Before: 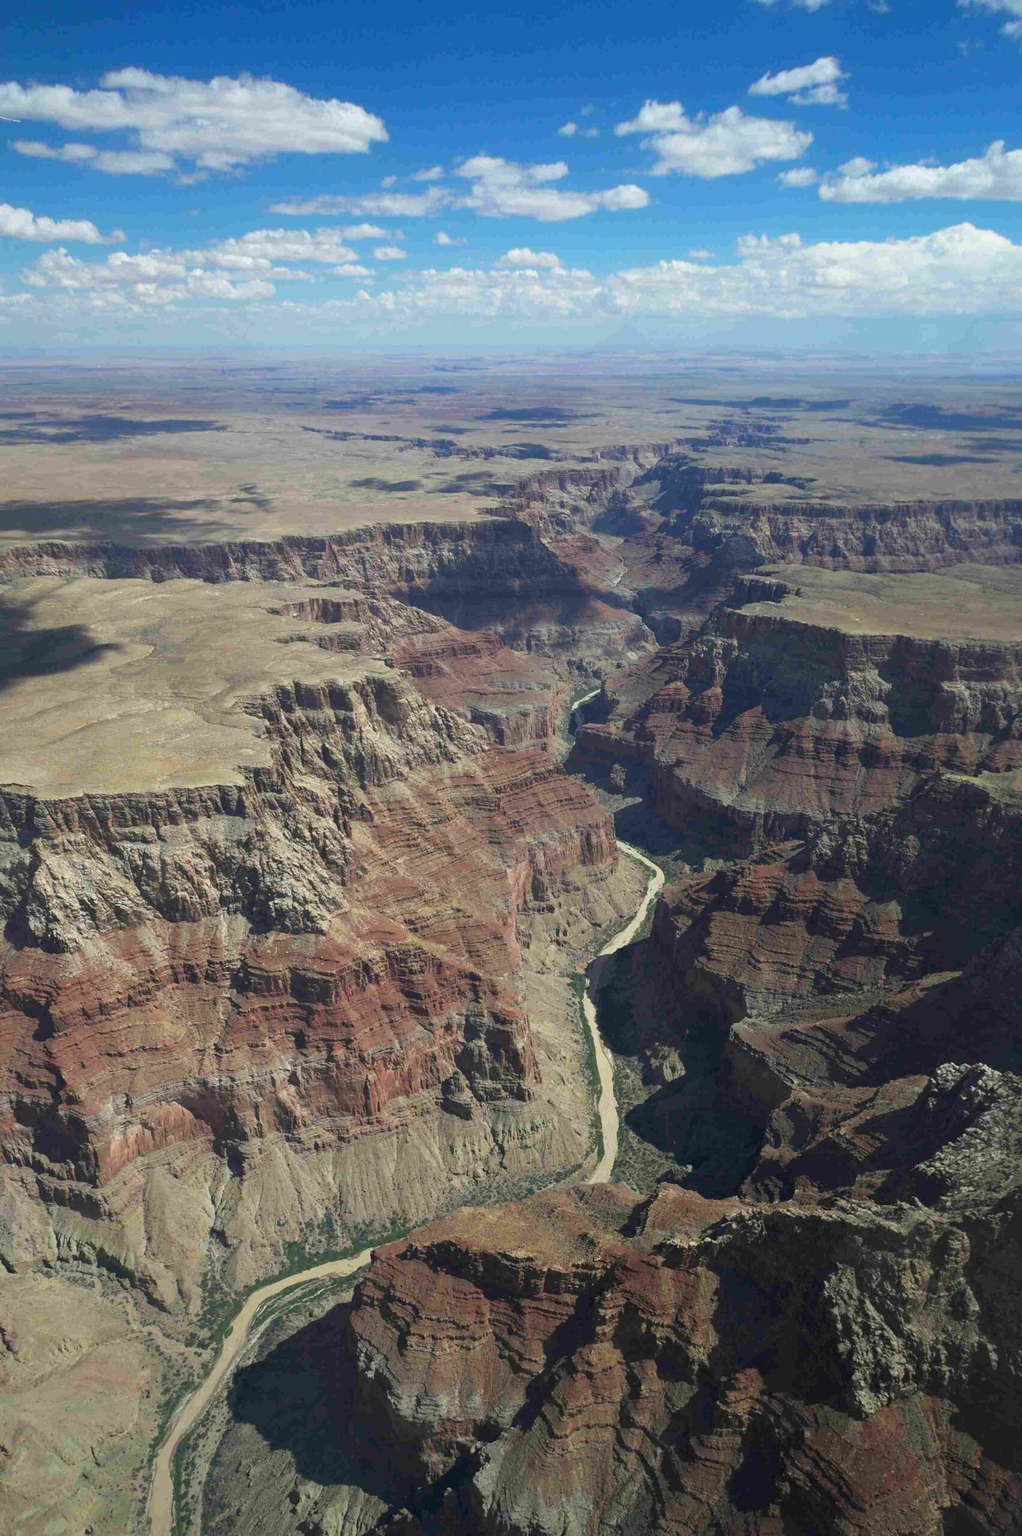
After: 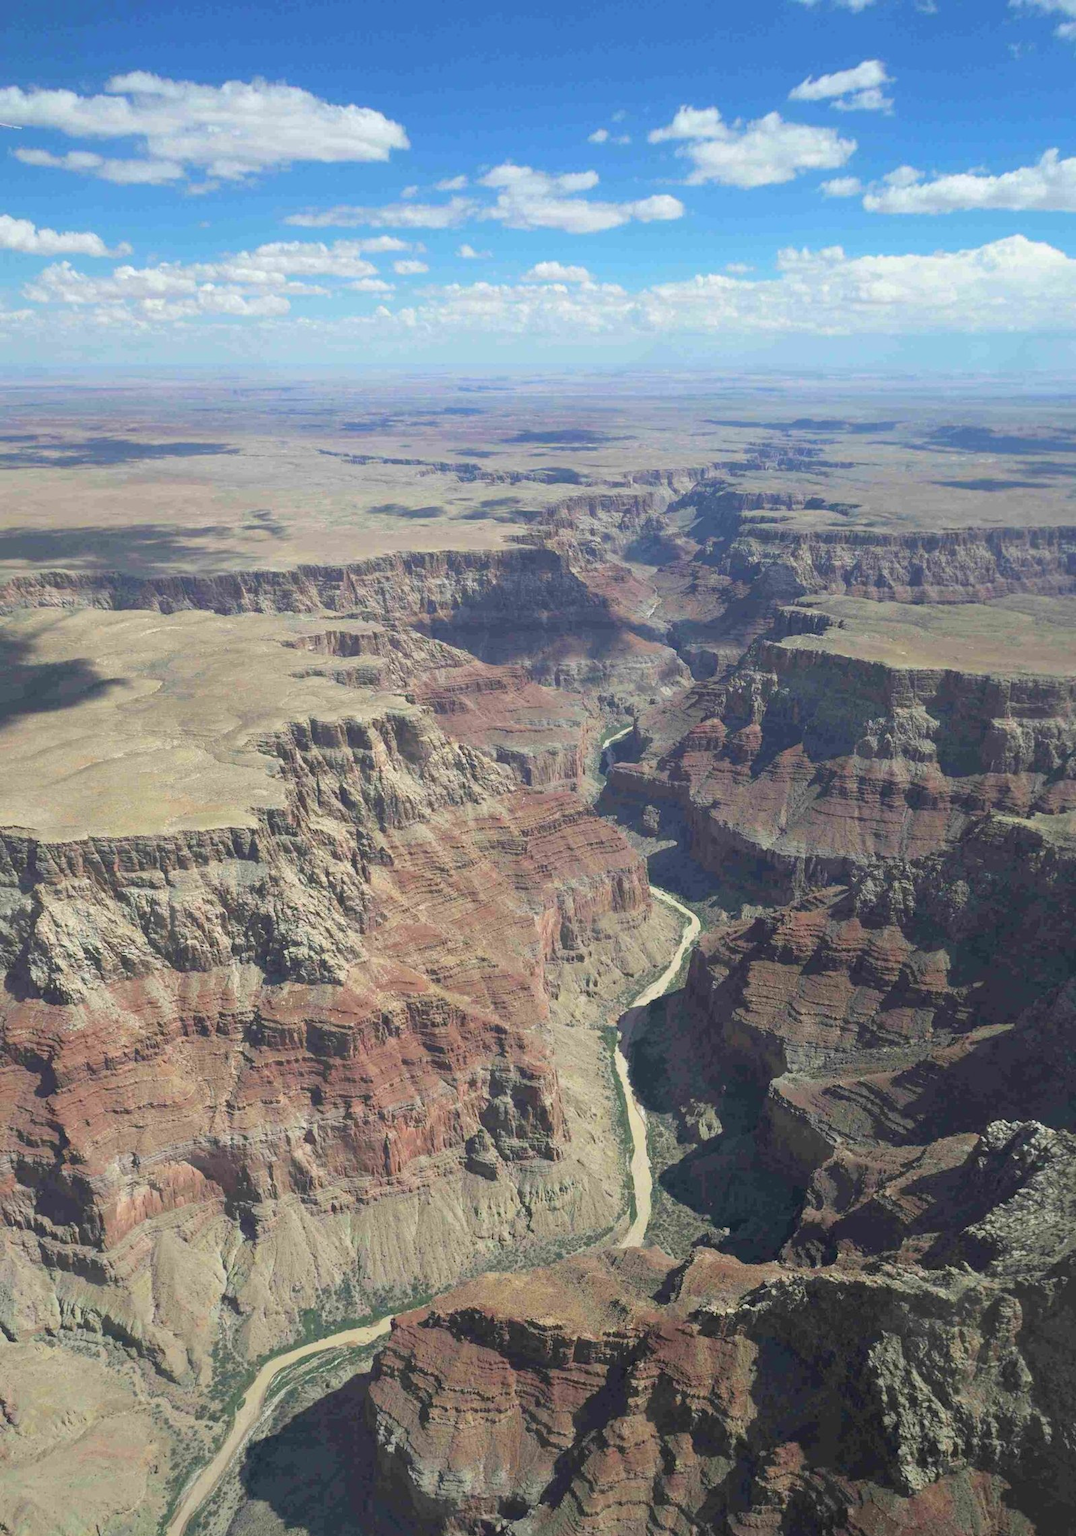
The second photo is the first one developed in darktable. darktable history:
contrast brightness saturation: brightness 0.15
crop and rotate: top 0%, bottom 5.097%
